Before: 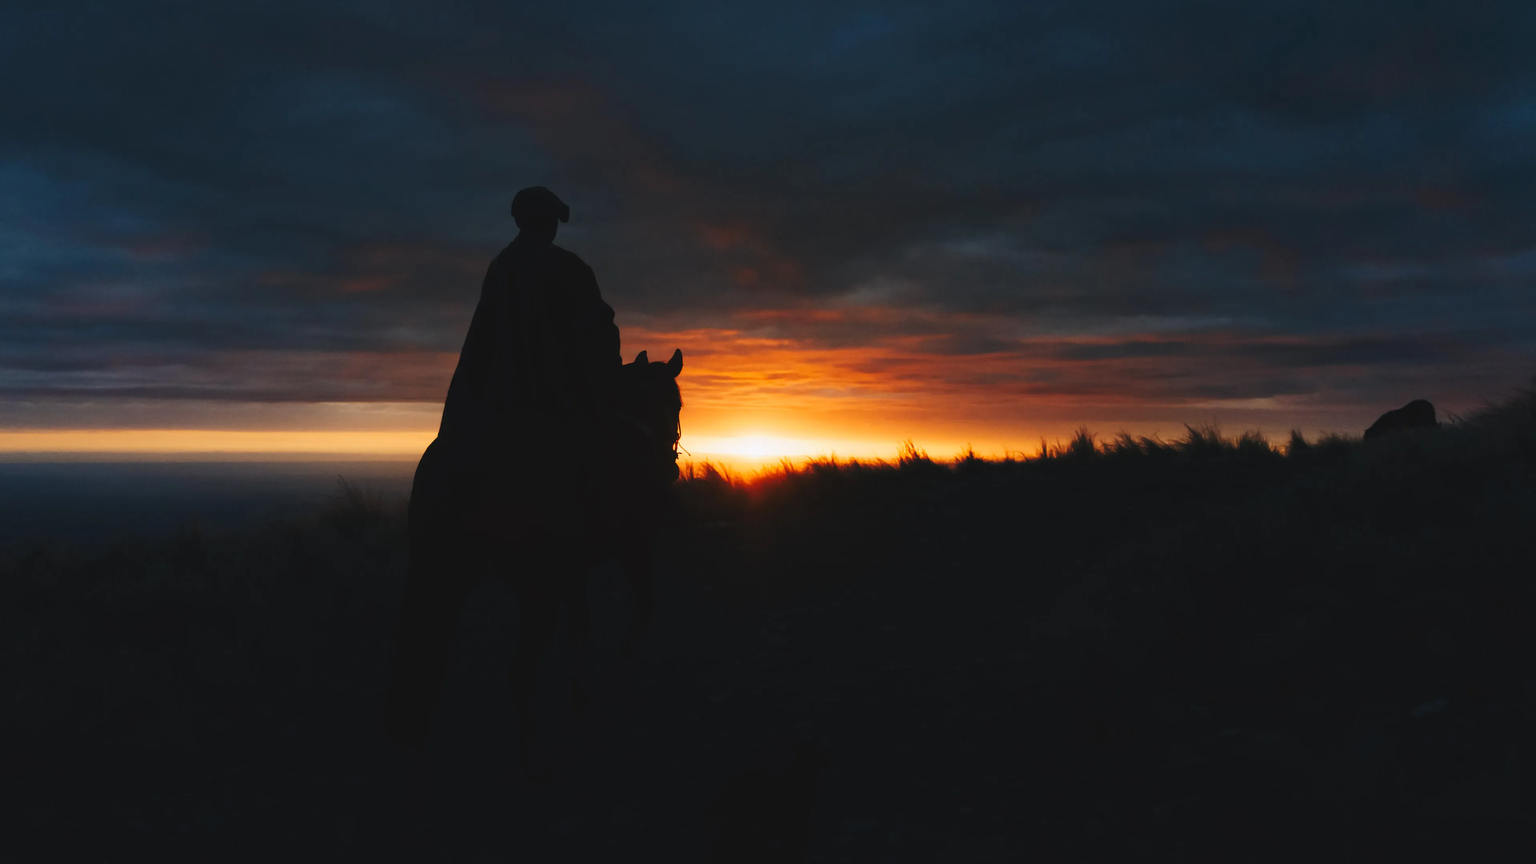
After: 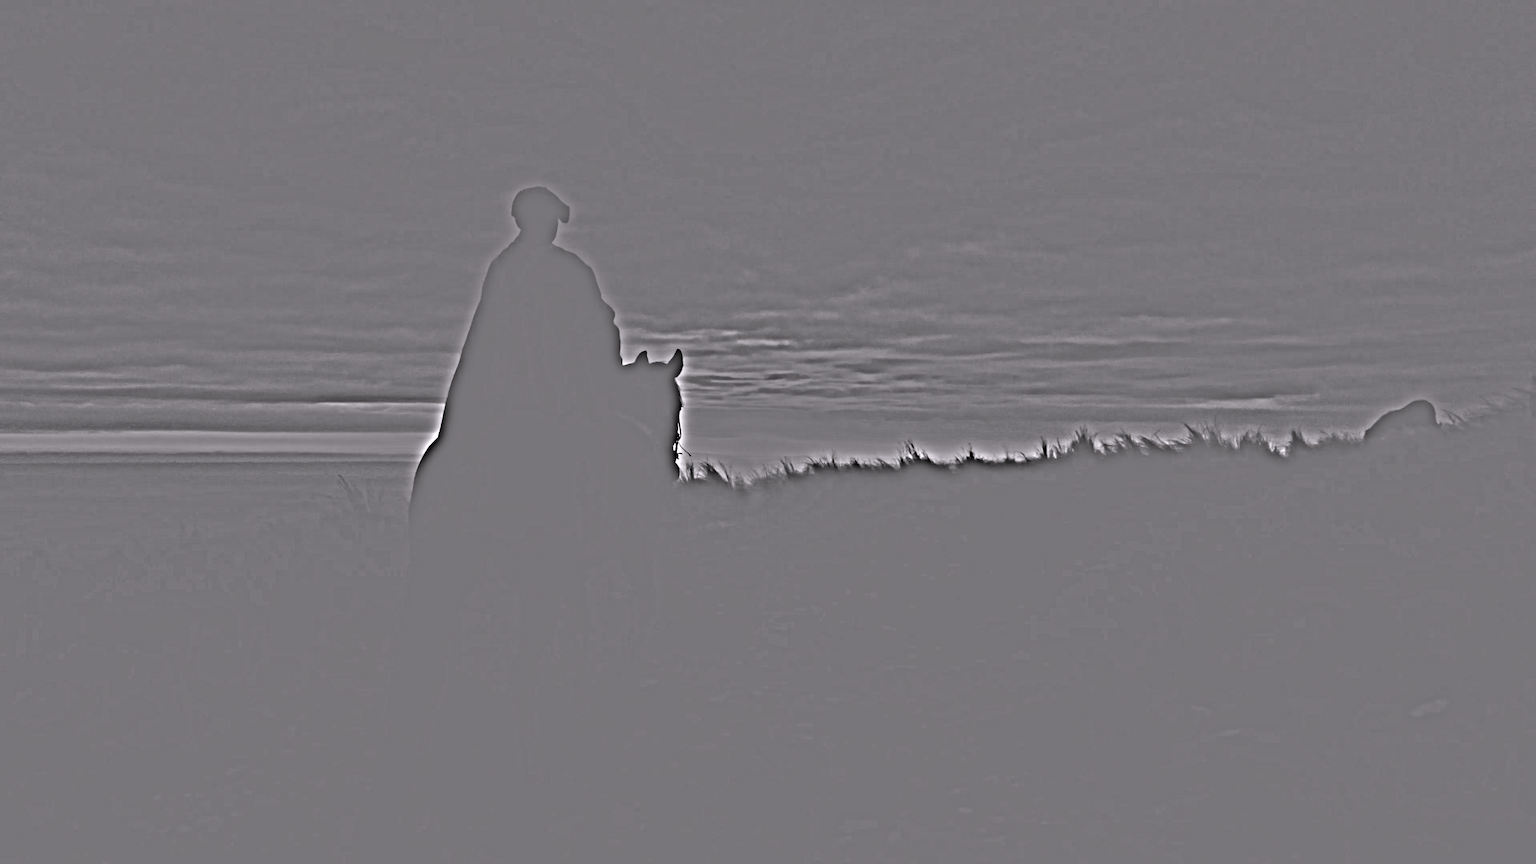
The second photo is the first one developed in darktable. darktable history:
color correction: highlights a* 1.59, highlights b* -1.7, saturation 2.48
shadows and highlights: soften with gaussian
highpass: on, module defaults
